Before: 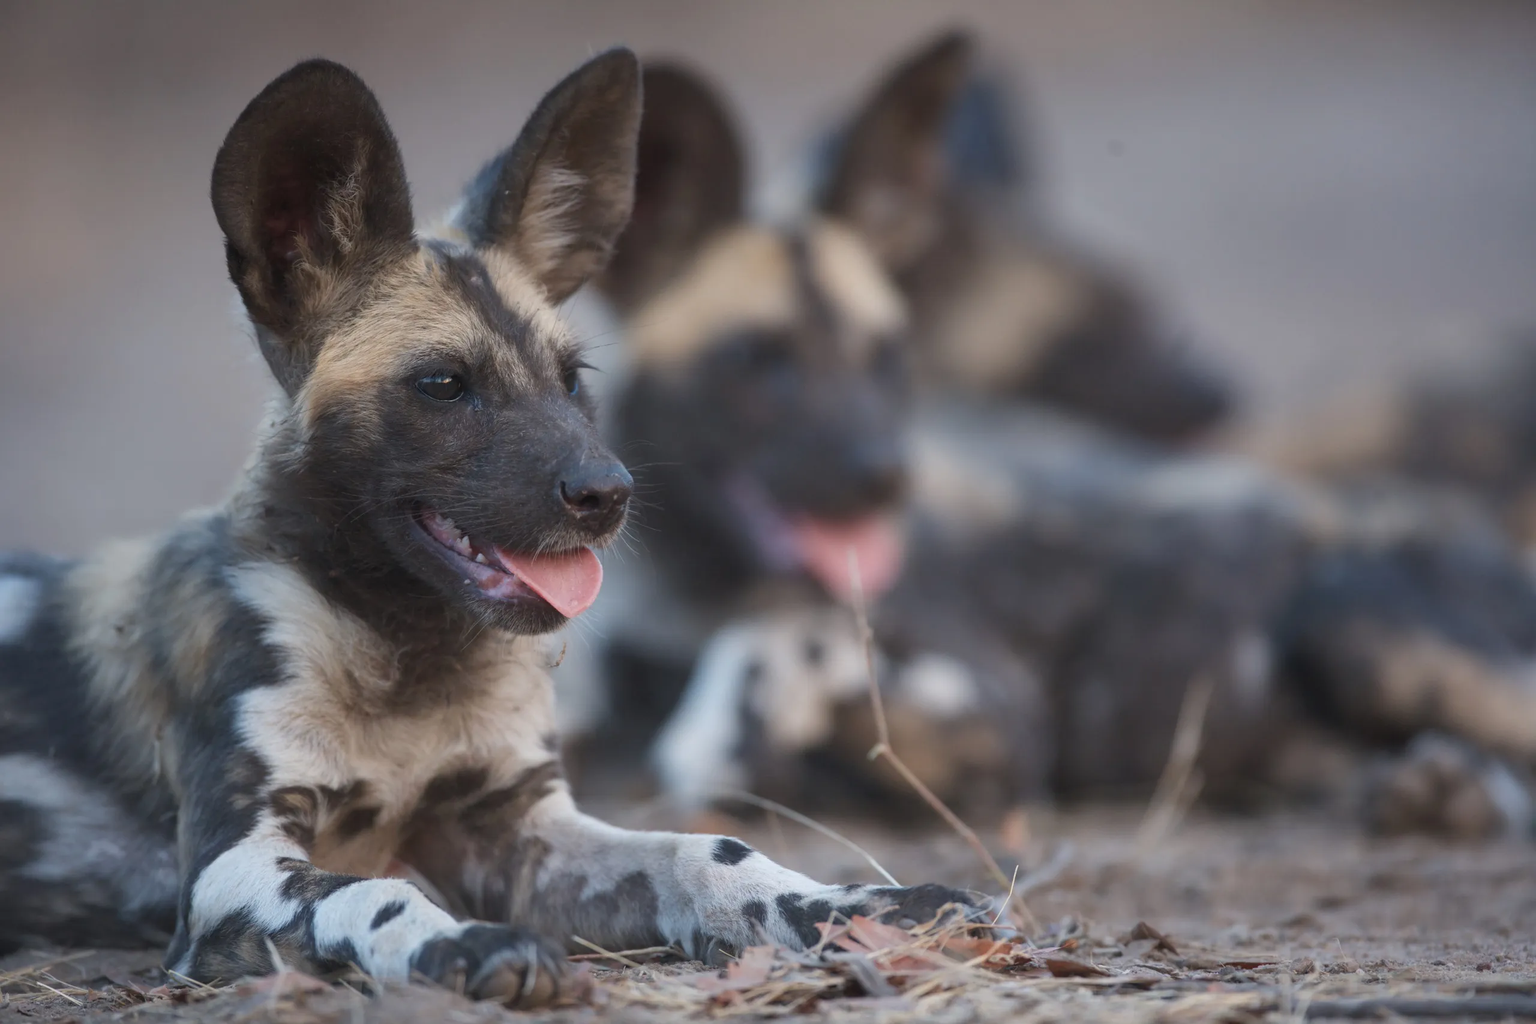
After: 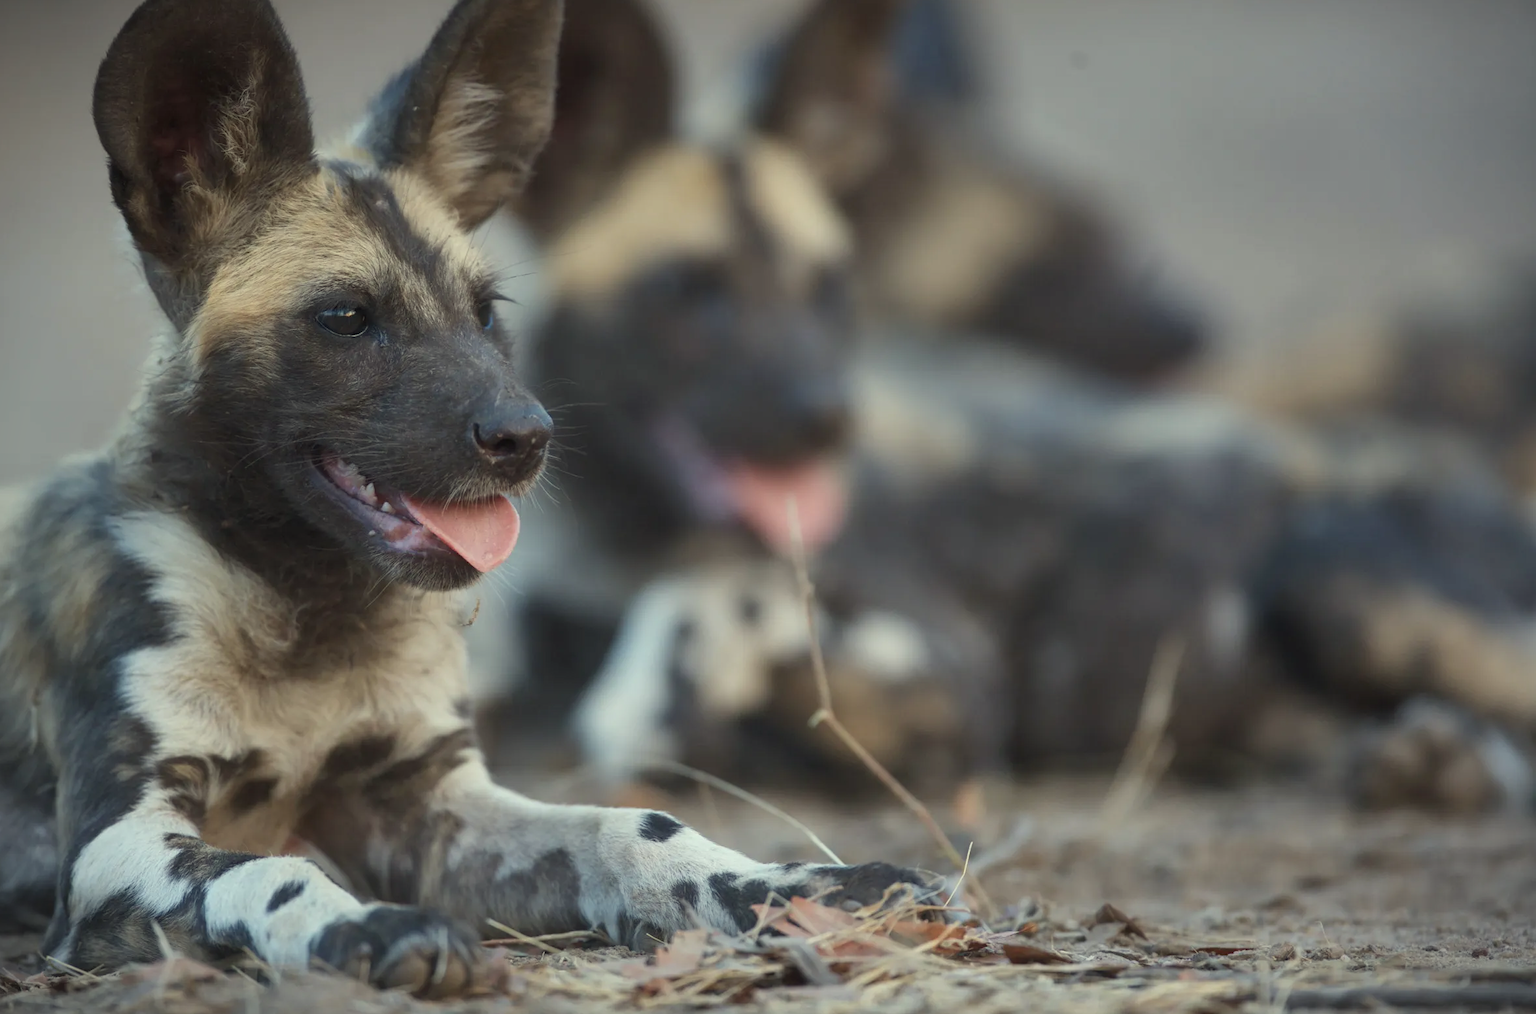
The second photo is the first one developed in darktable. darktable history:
vignetting: fall-off start 97.16%, width/height ratio 1.182, unbound false
crop and rotate: left 8.216%, top 9.096%
color correction: highlights a* -5.72, highlights b* 10.9
exposure: compensate highlight preservation false
local contrast: mode bilateral grid, contrast 100, coarseness 100, detail 108%, midtone range 0.2
